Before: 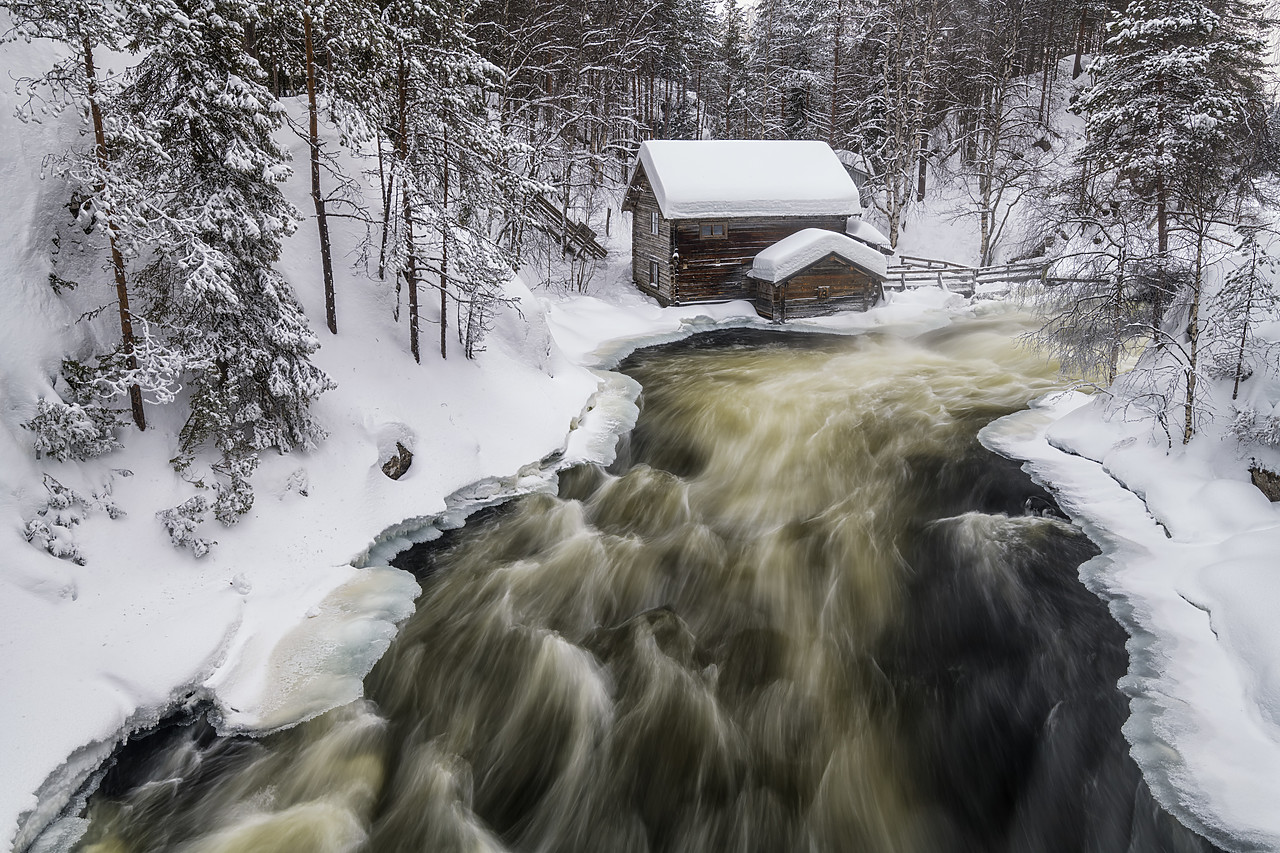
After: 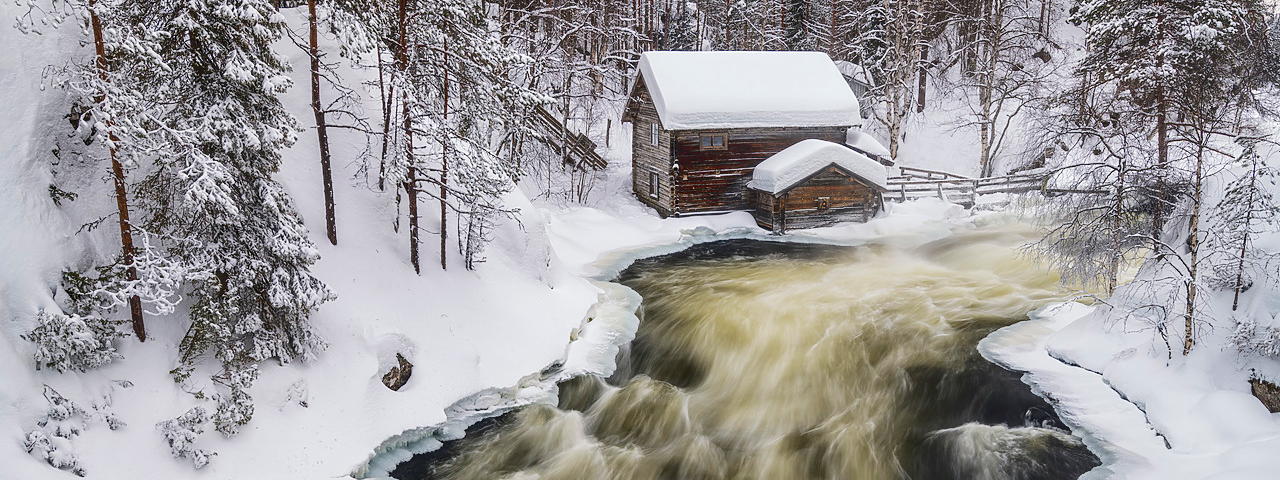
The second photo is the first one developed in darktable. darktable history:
tone curve: curves: ch0 [(0, 0) (0.003, 0.068) (0.011, 0.079) (0.025, 0.092) (0.044, 0.107) (0.069, 0.121) (0.1, 0.134) (0.136, 0.16) (0.177, 0.198) (0.224, 0.242) (0.277, 0.312) (0.335, 0.384) (0.399, 0.461) (0.468, 0.539) (0.543, 0.622) (0.623, 0.691) (0.709, 0.763) (0.801, 0.833) (0.898, 0.909) (1, 1)], color space Lab, linked channels, preserve colors none
crop and rotate: top 10.611%, bottom 33.098%
